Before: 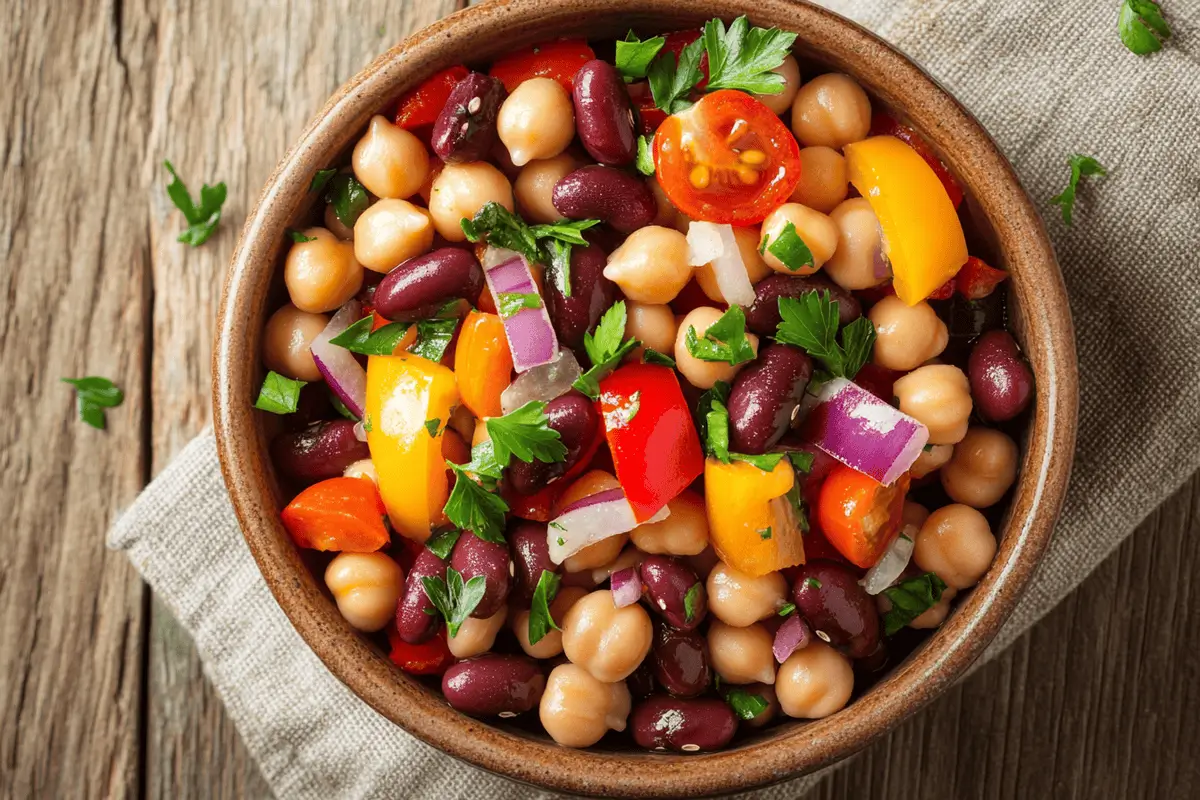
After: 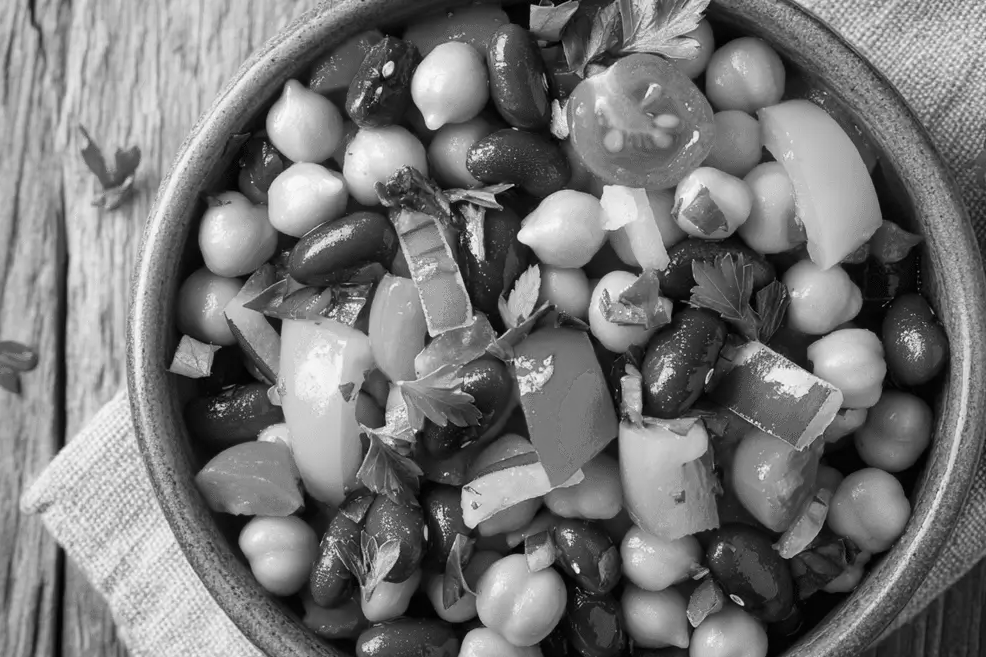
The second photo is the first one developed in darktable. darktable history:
crop and rotate: left 7.196%, top 4.574%, right 10.605%, bottom 13.178%
monochrome: on, module defaults
color correction: highlights a* 4.02, highlights b* 4.98, shadows a* -7.55, shadows b* 4.98
